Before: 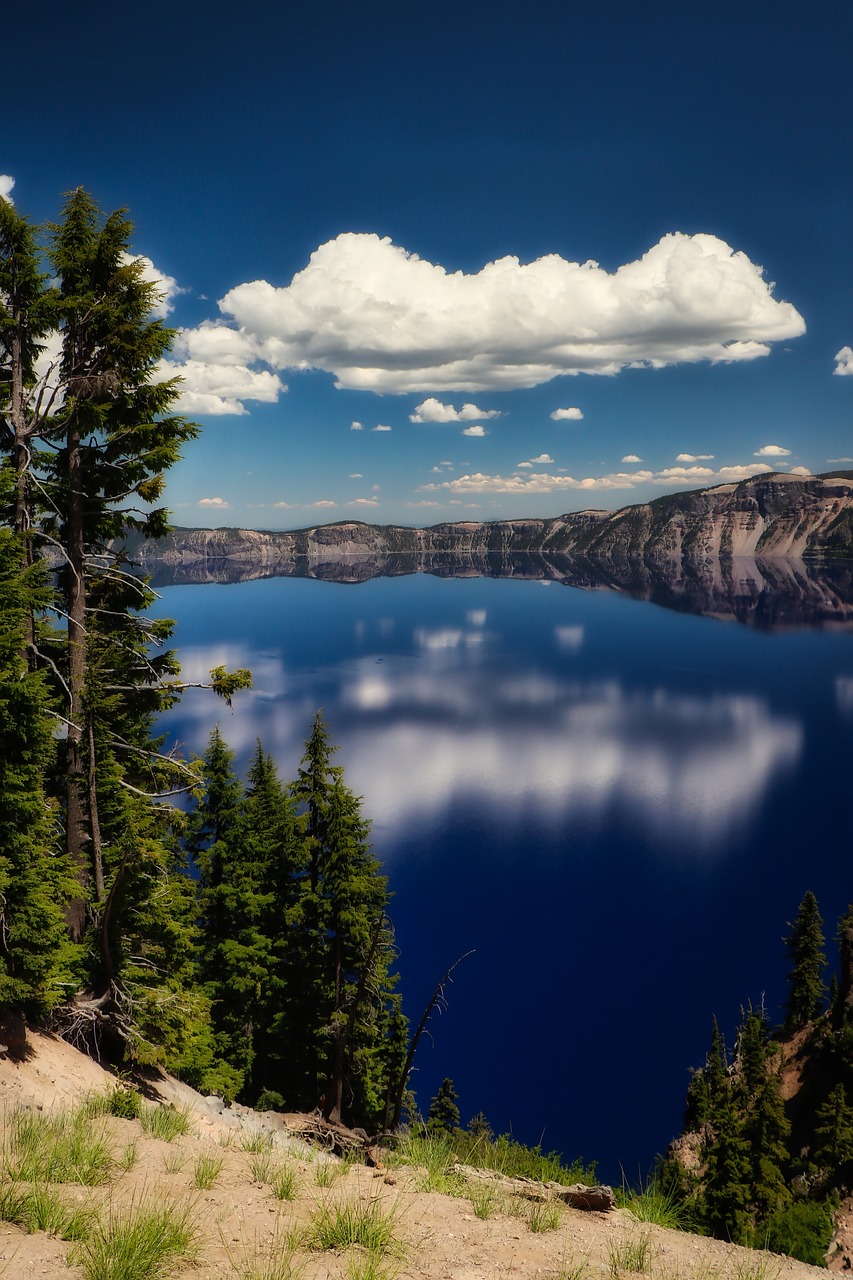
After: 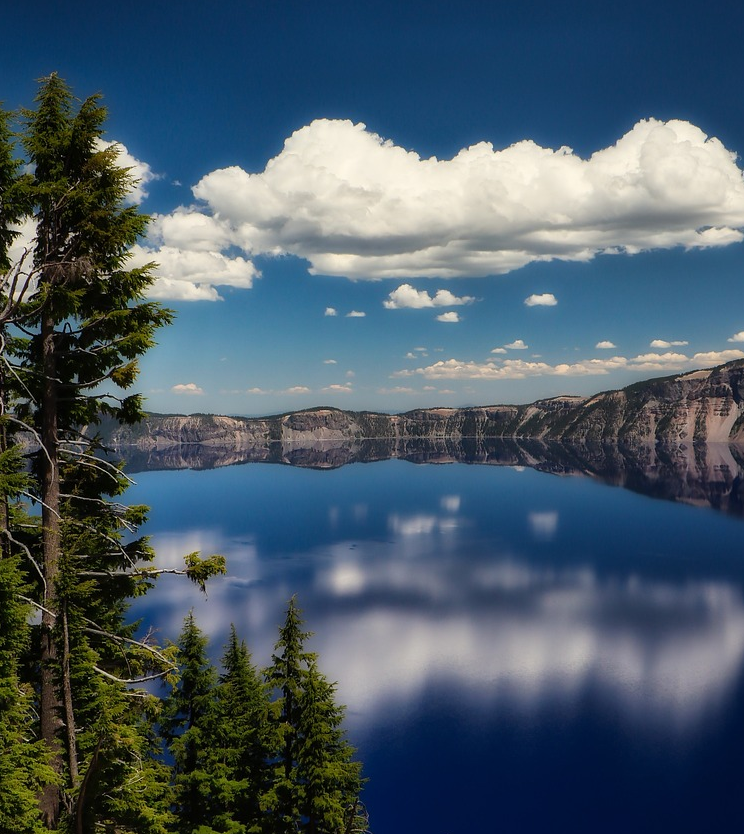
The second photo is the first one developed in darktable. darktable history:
crop: left 3.068%, top 8.937%, right 9.664%, bottom 25.892%
